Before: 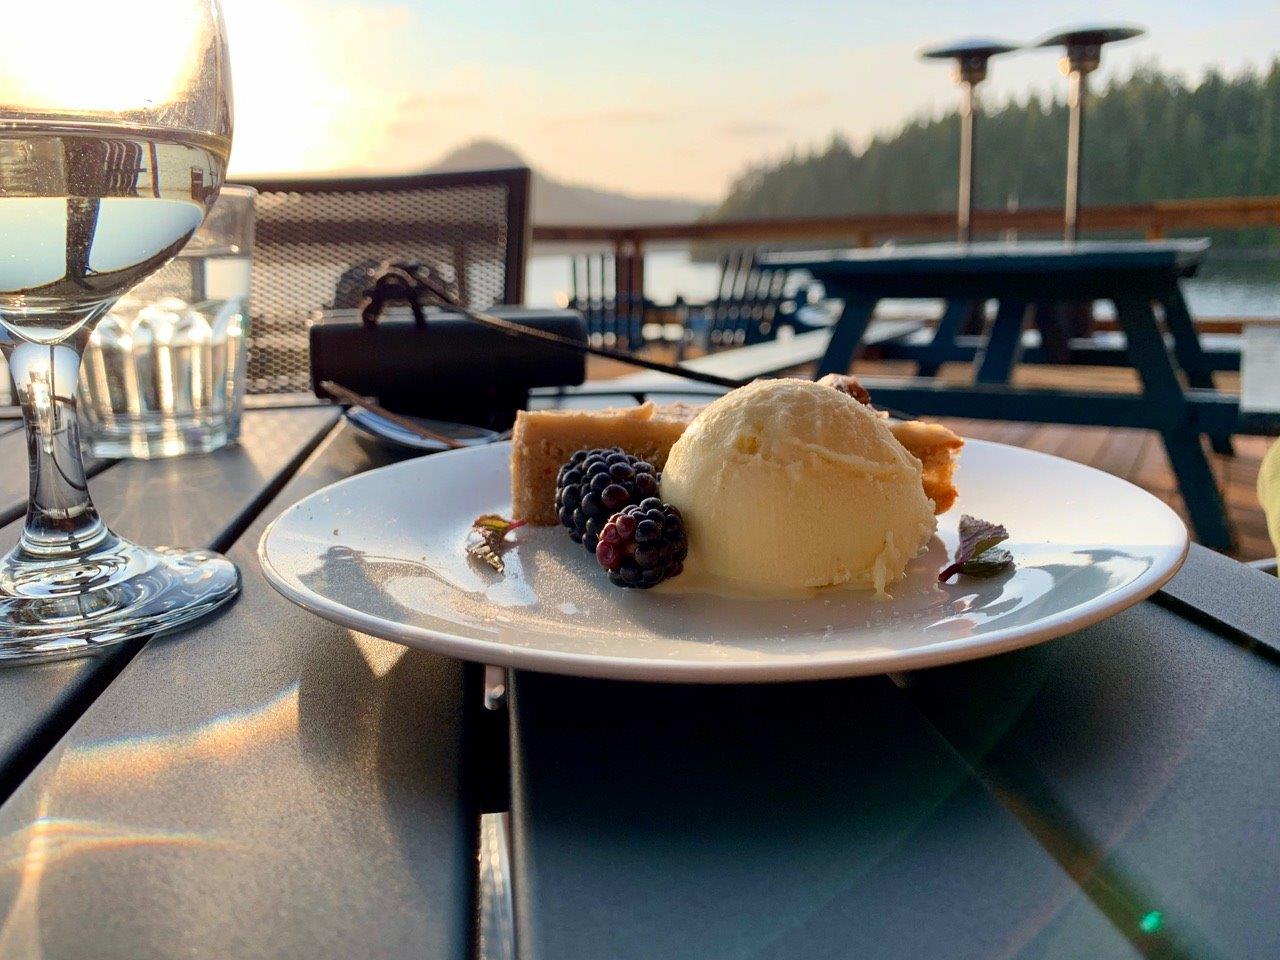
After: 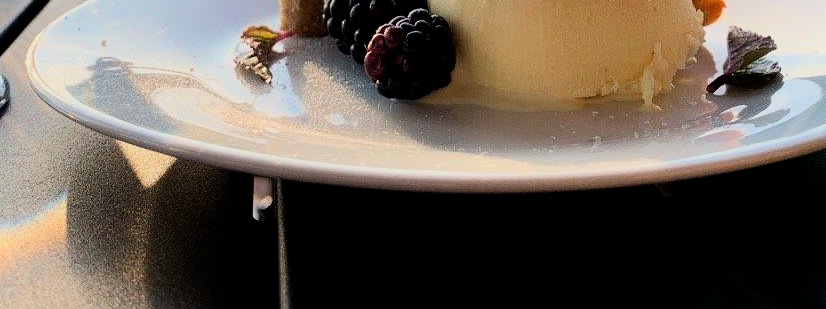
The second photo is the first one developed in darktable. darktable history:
filmic rgb: middle gray luminance 28.88%, black relative exposure -10.3 EV, white relative exposure 5.5 EV, target black luminance 0%, hardness 3.97, latitude 2.79%, contrast 1.122, highlights saturation mix 6.02%, shadows ↔ highlights balance 14.75%, color science v6 (2022), iterations of high-quality reconstruction 0
crop: left 18.179%, top 50.974%, right 17.28%, bottom 16.83%
tone equalizer: -8 EV -0.753 EV, -7 EV -0.675 EV, -6 EV -0.573 EV, -5 EV -0.365 EV, -3 EV 0.387 EV, -2 EV 0.6 EV, -1 EV 0.695 EV, +0 EV 0.725 EV, edges refinement/feathering 500, mask exposure compensation -1.57 EV, preserve details no
contrast equalizer: y [[0.5, 0.486, 0.447, 0.446, 0.489, 0.5], [0.5 ×6], [0.5 ×6], [0 ×6], [0 ×6]]
